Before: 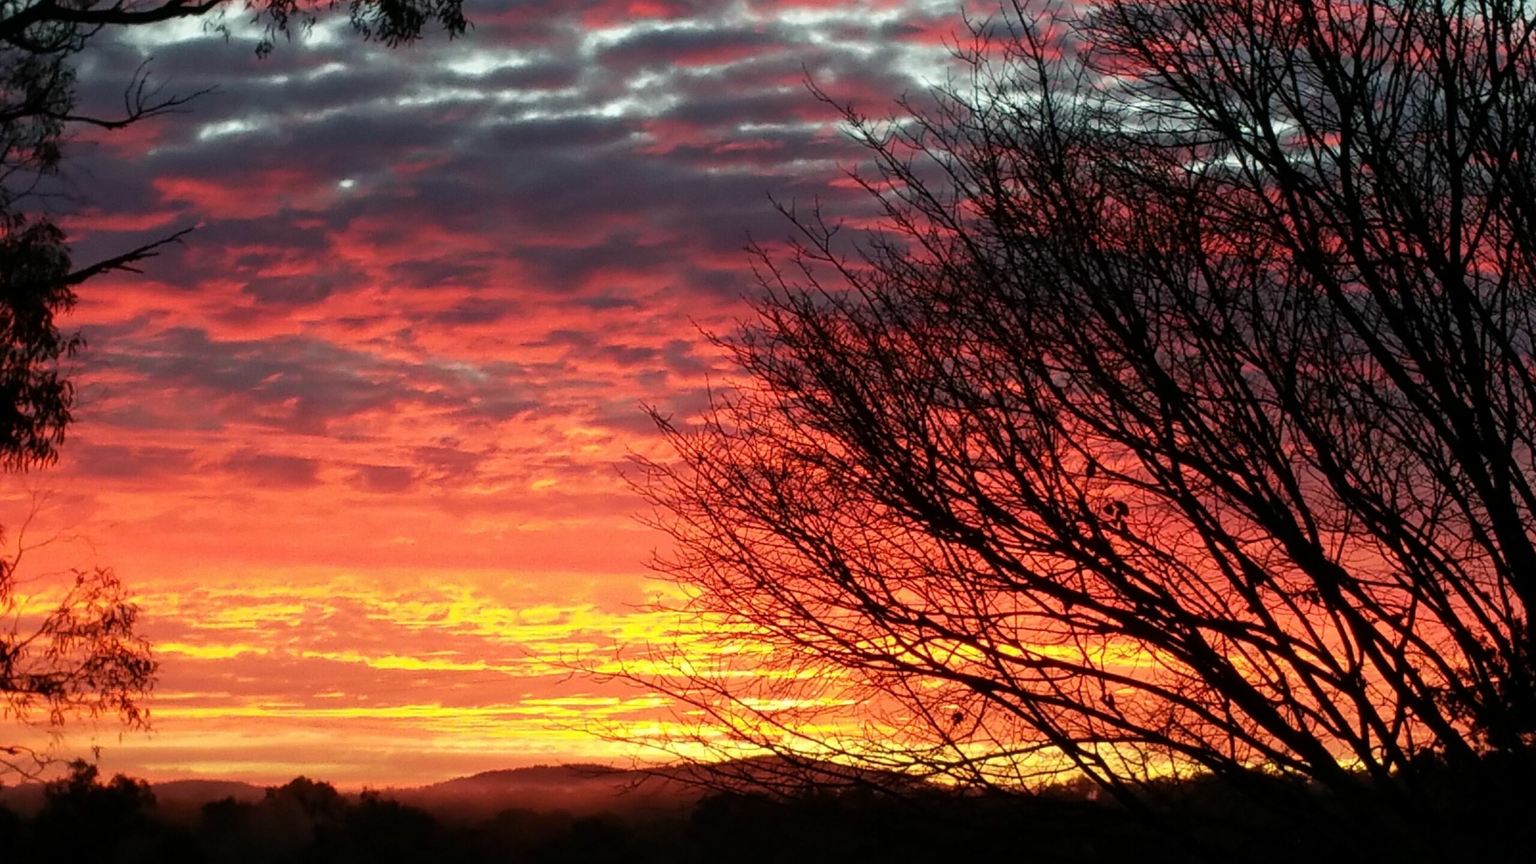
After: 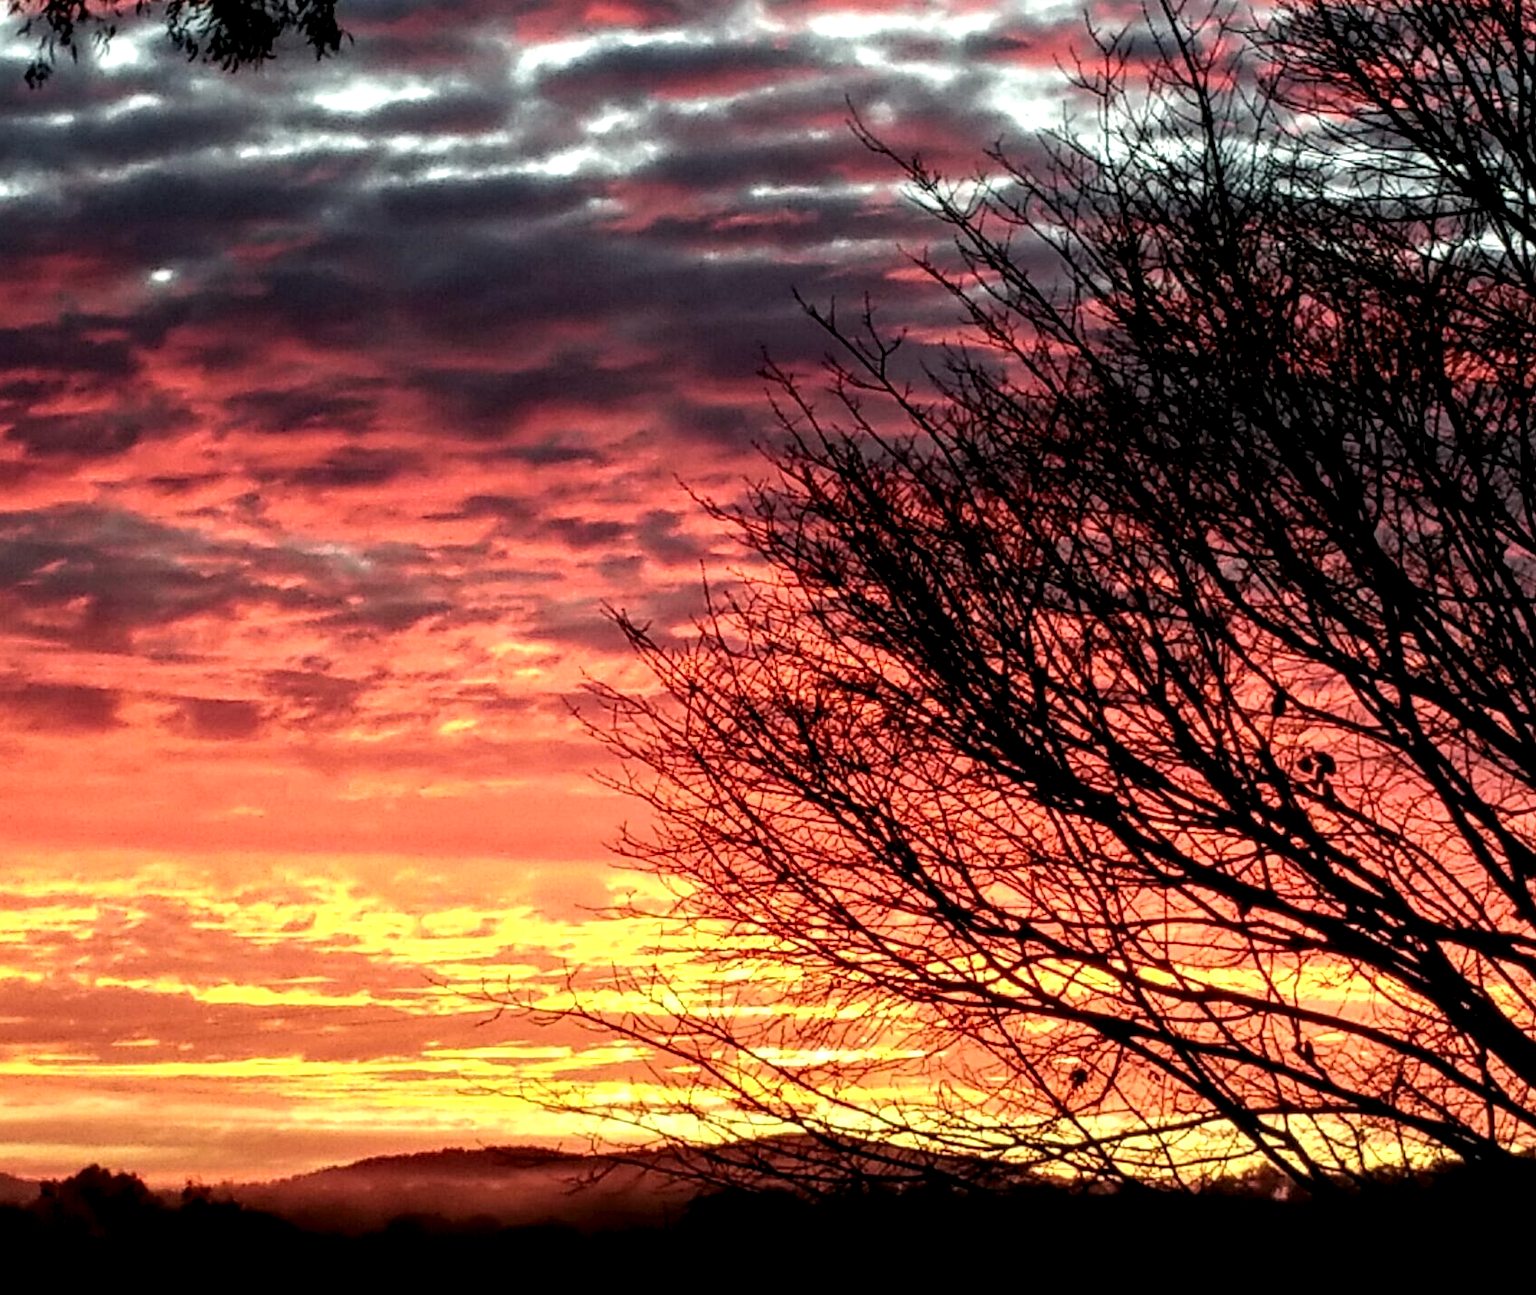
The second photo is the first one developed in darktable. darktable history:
crop and rotate: left 15.563%, right 17.762%
local contrast: highlights 81%, shadows 57%, detail 175%, midtone range 0.604
